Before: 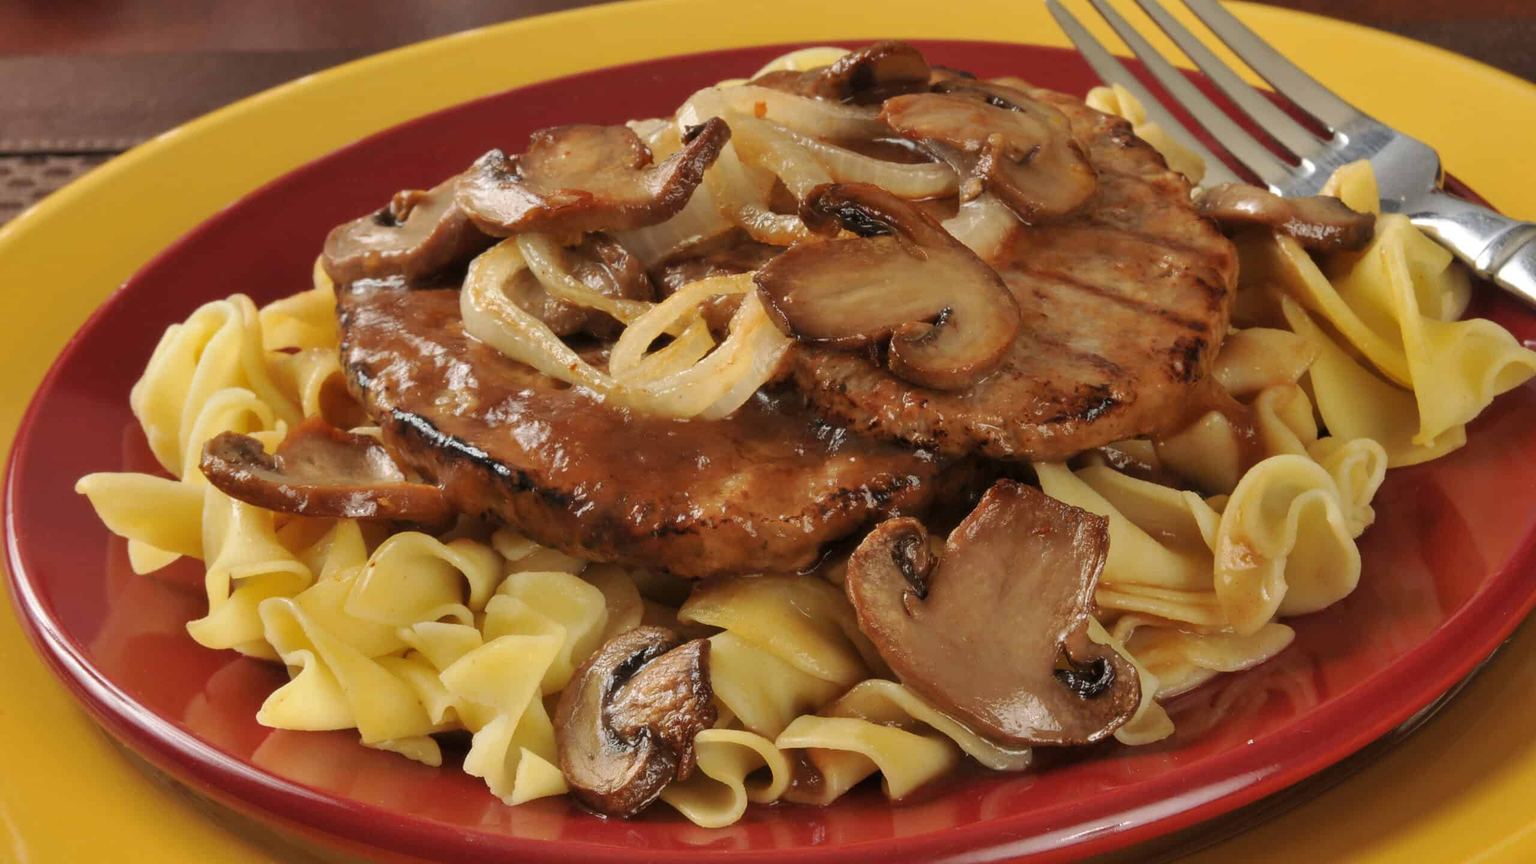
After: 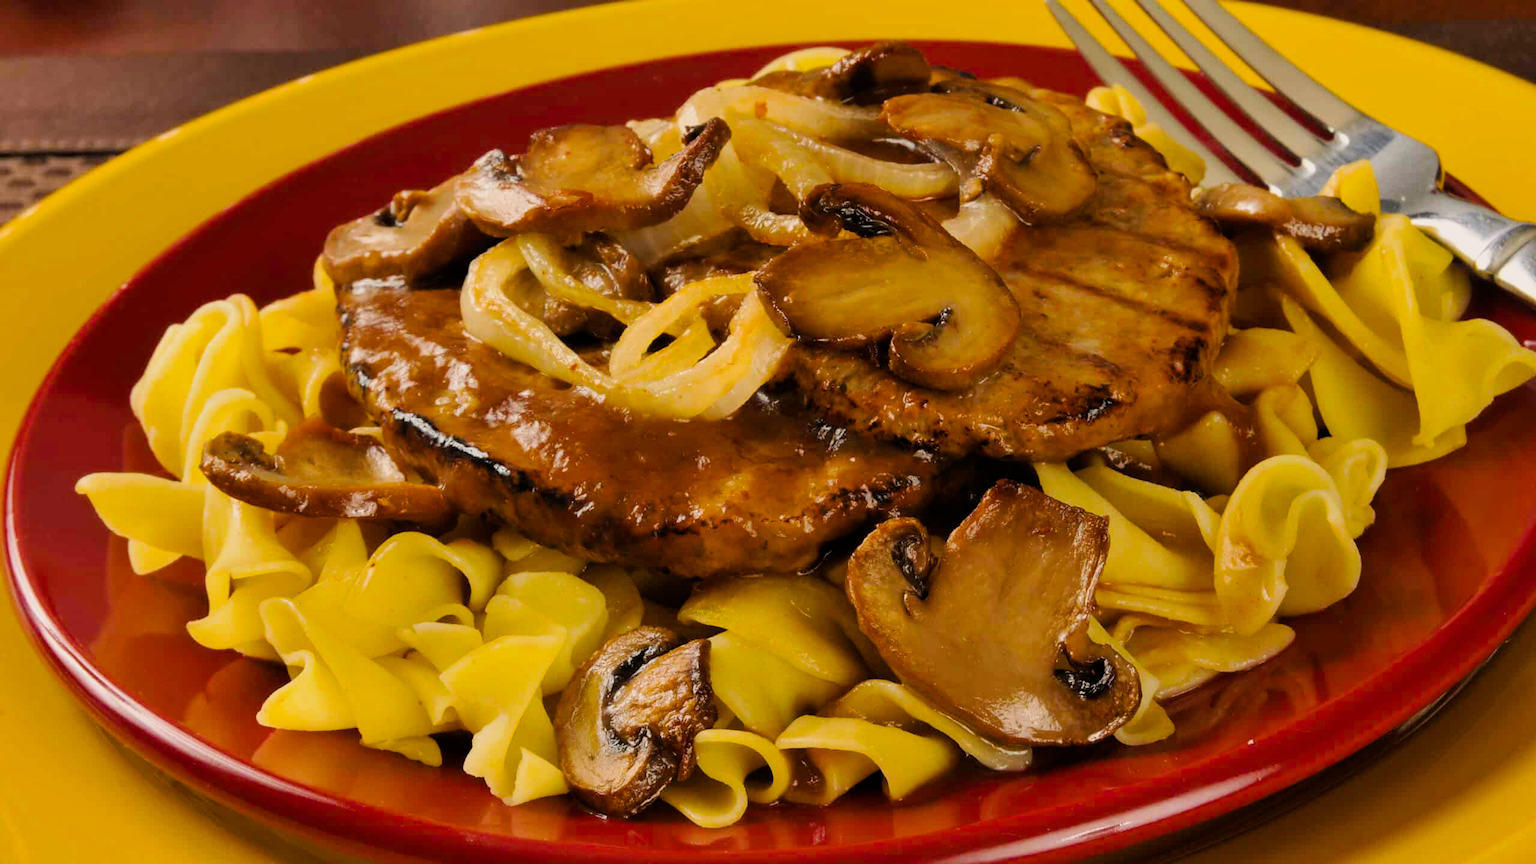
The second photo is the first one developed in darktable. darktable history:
color balance rgb: highlights gain › chroma 2.061%, highlights gain › hue 66.79°, perceptual saturation grading › global saturation 29.48%, perceptual brilliance grading › highlights 11.503%, global vibrance 30.393%, contrast 10.338%
filmic rgb: black relative exposure -7.65 EV, white relative exposure 4.56 EV, threshold 5.97 EV, hardness 3.61, enable highlight reconstruction true
